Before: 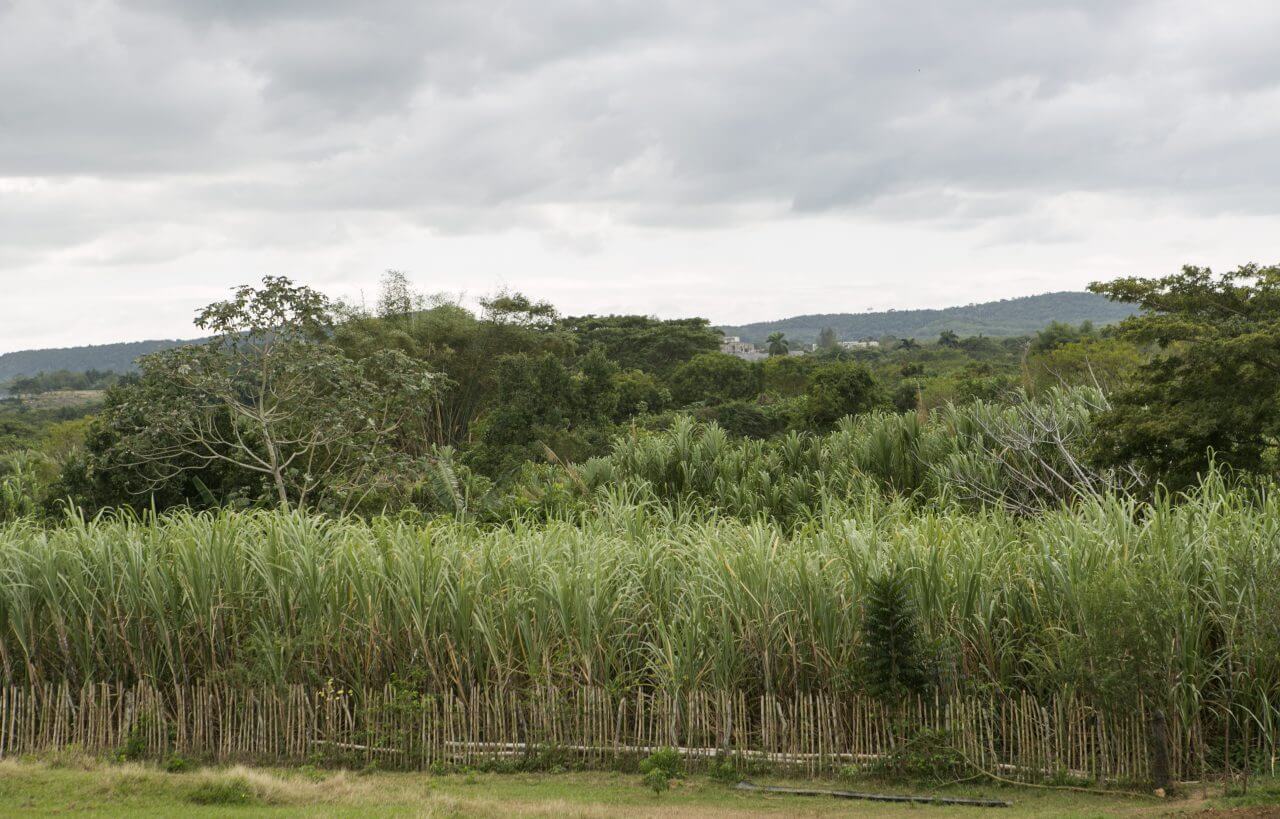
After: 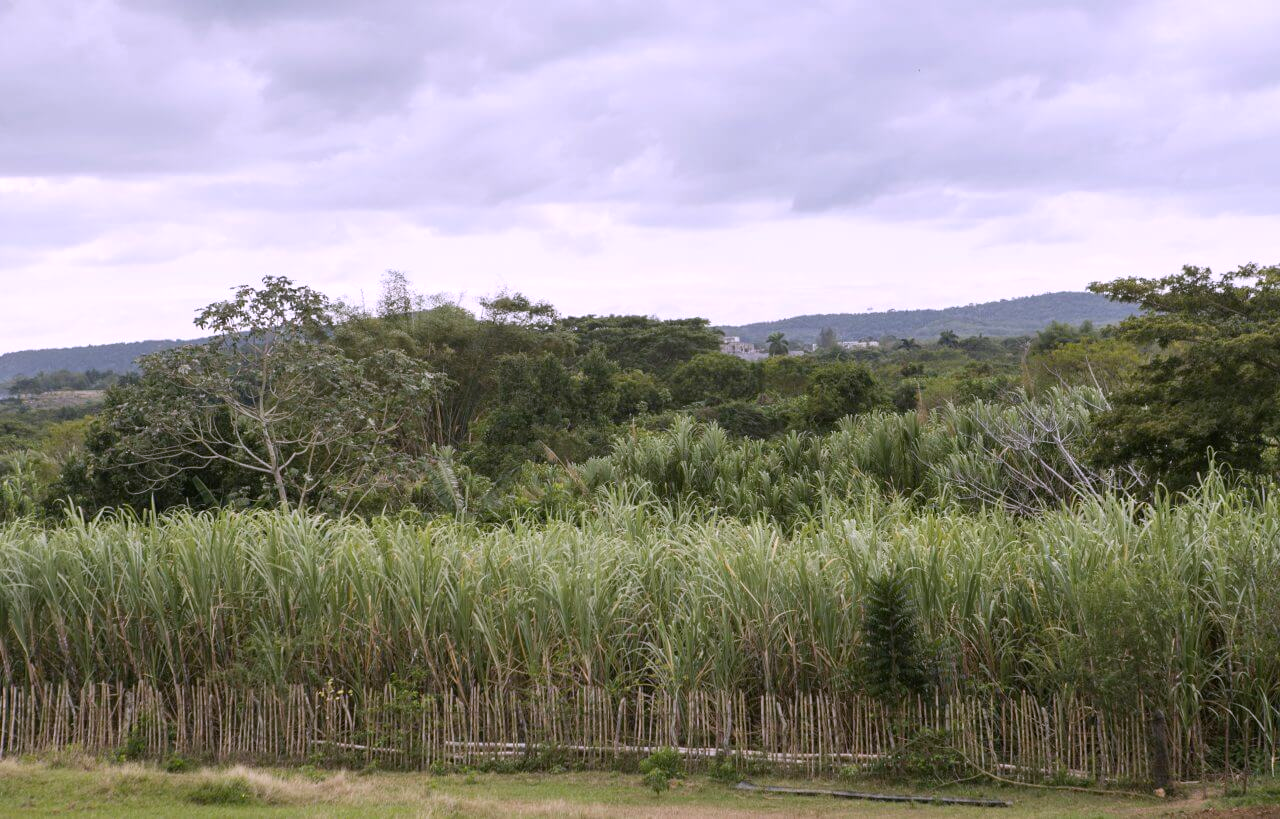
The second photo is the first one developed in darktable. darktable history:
white balance: red 1.042, blue 1.17
color correction: saturation 0.99
